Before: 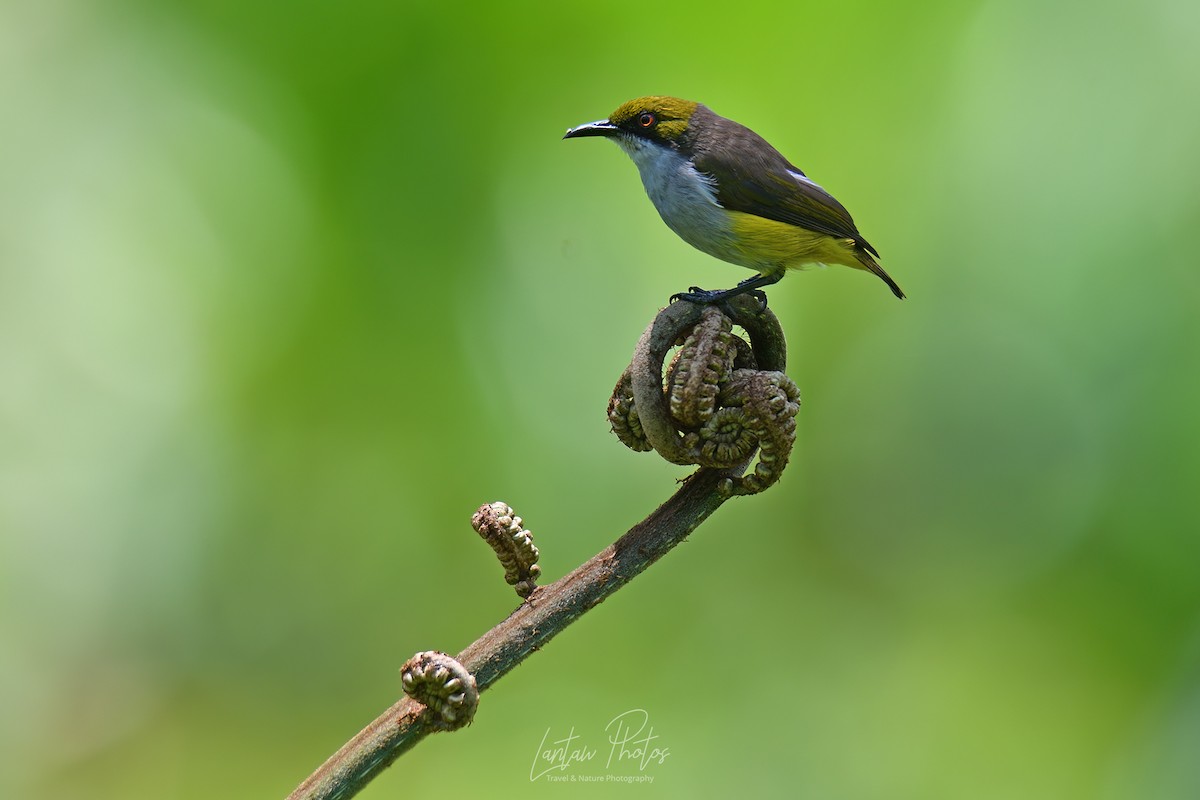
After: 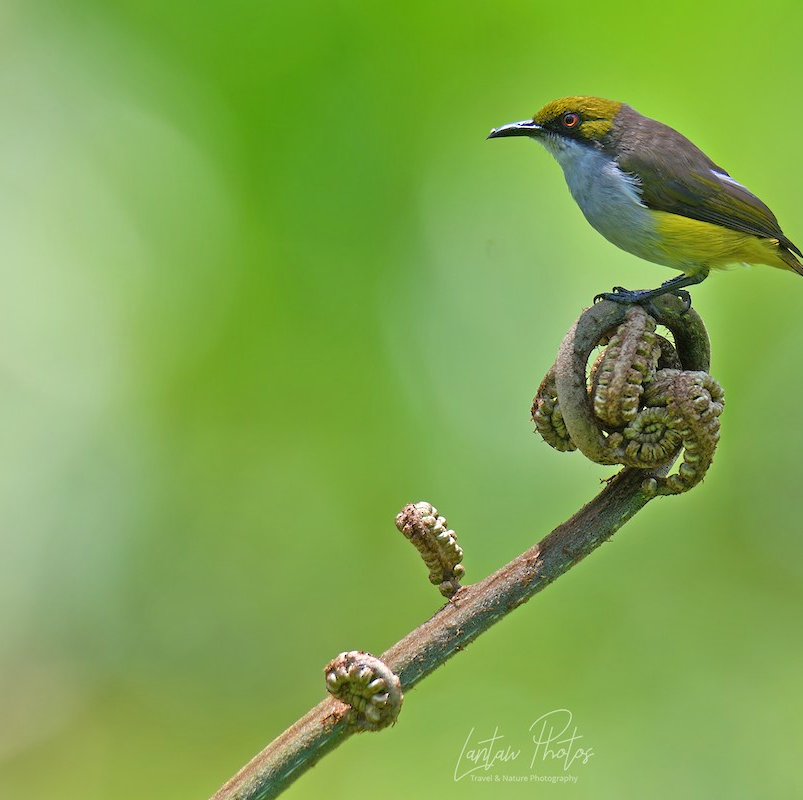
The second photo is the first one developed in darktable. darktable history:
crop and rotate: left 6.366%, right 26.673%
tone equalizer: -7 EV 0.143 EV, -6 EV 0.635 EV, -5 EV 1.19 EV, -4 EV 1.36 EV, -3 EV 1.14 EV, -2 EV 0.6 EV, -1 EV 0.159 EV
